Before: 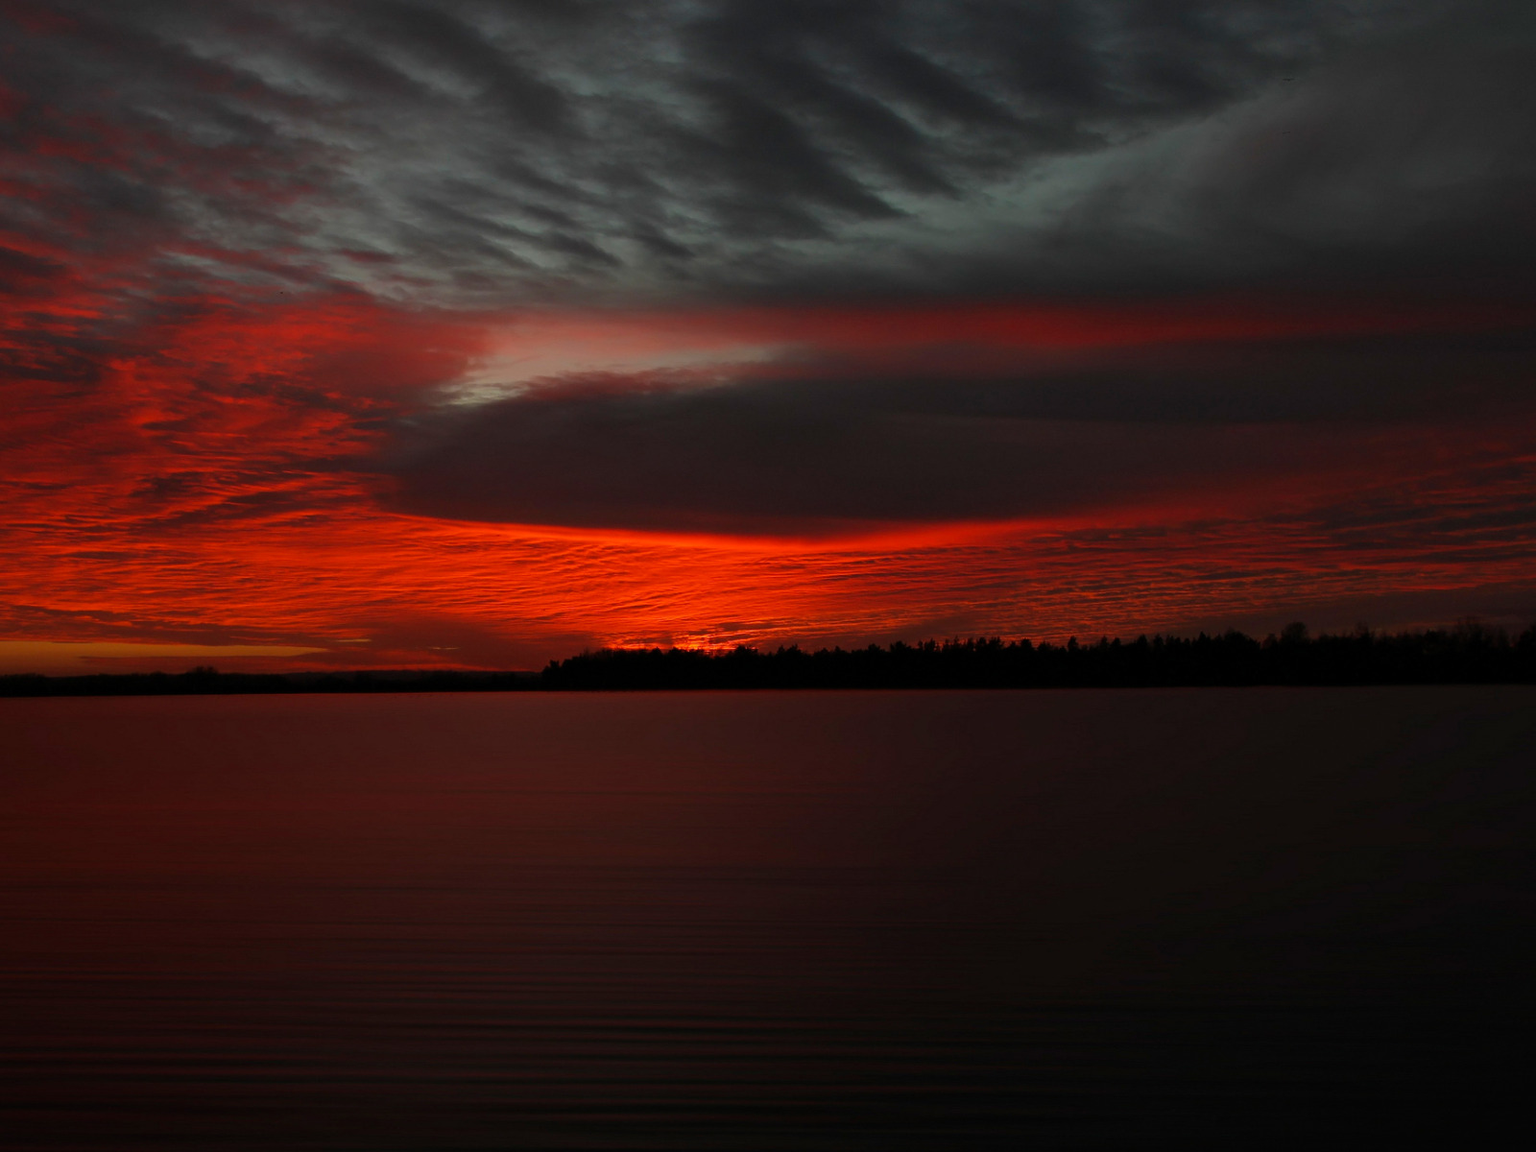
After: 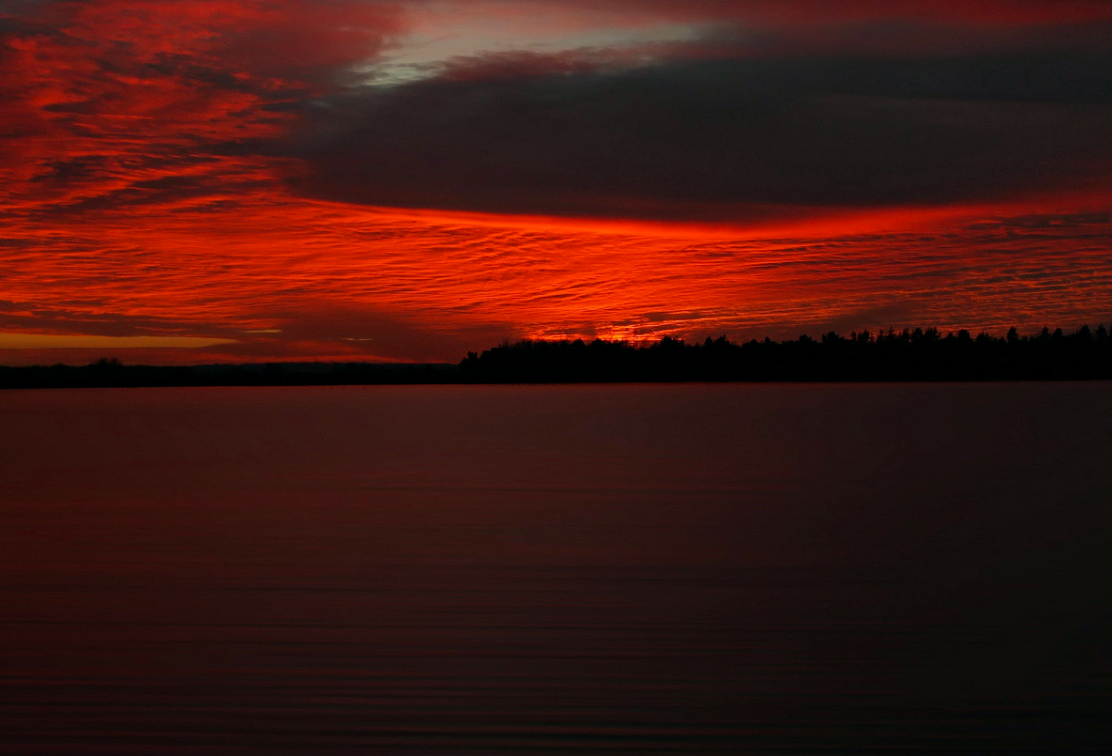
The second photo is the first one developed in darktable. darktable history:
haze removal: compatibility mode true, adaptive false
crop: left 6.566%, top 28.025%, right 23.92%, bottom 8.91%
tone equalizer: on, module defaults
